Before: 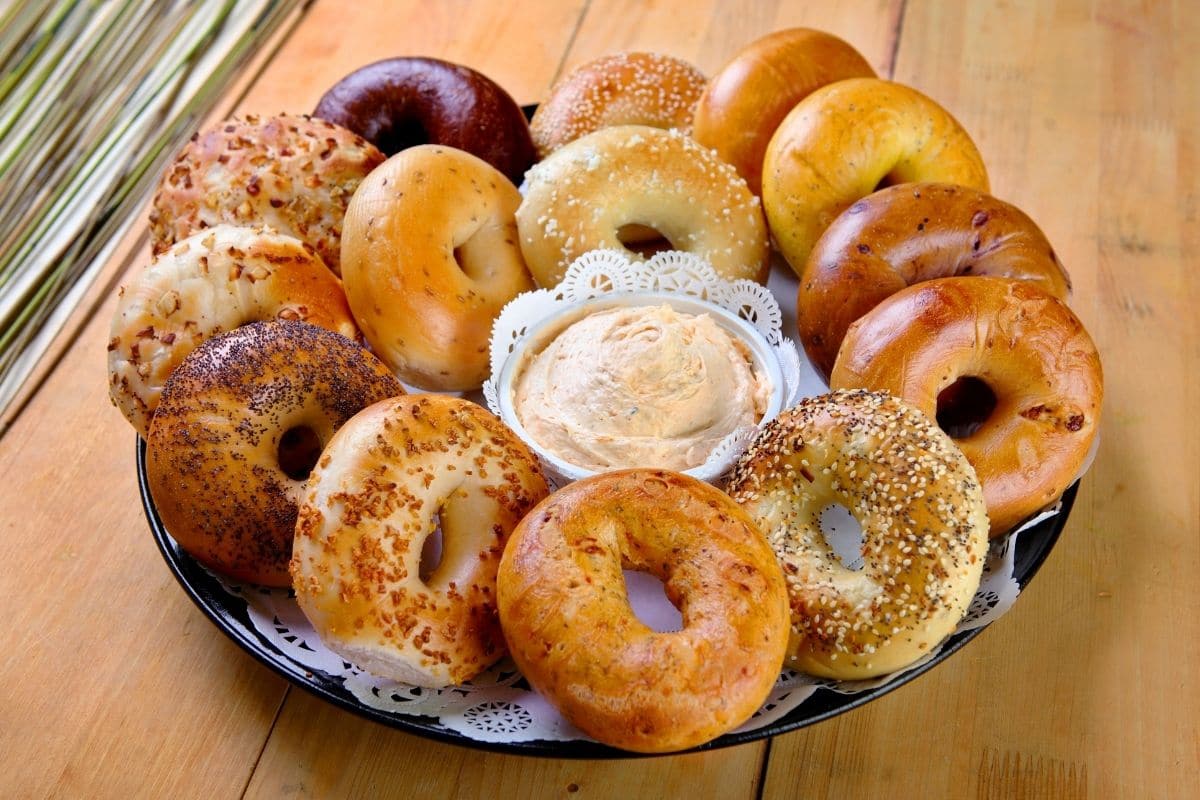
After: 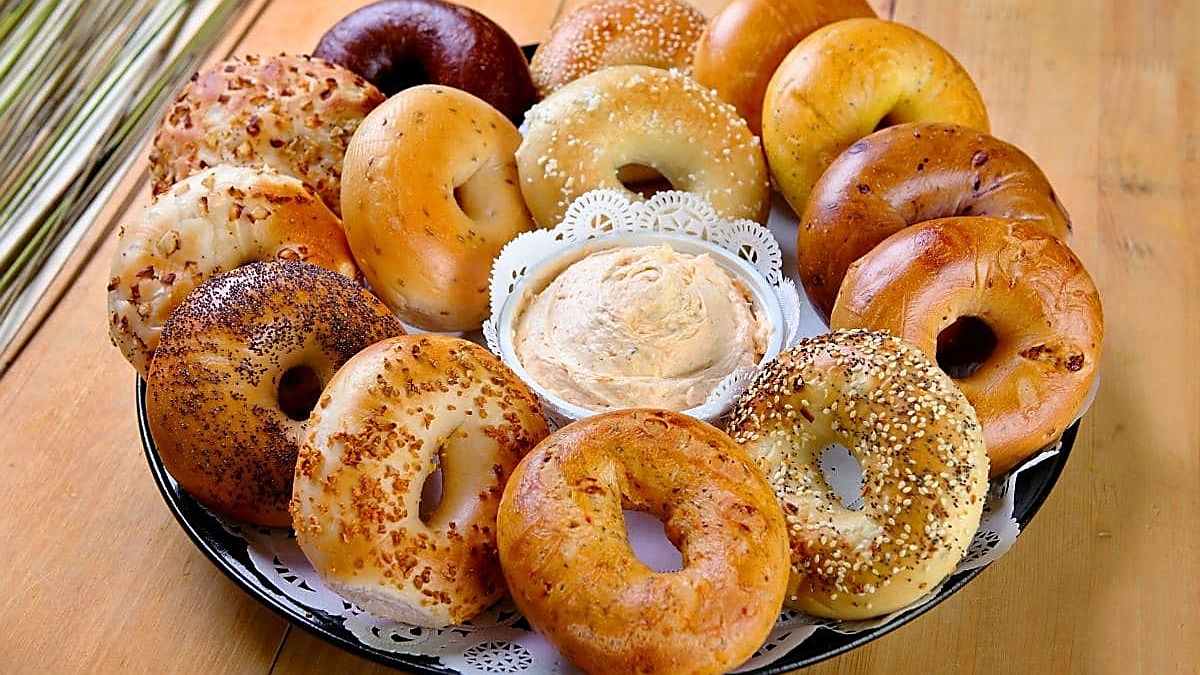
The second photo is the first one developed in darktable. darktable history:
sharpen: radius 1.404, amount 1.238, threshold 0.687
crop: top 7.585%, bottom 8.005%
